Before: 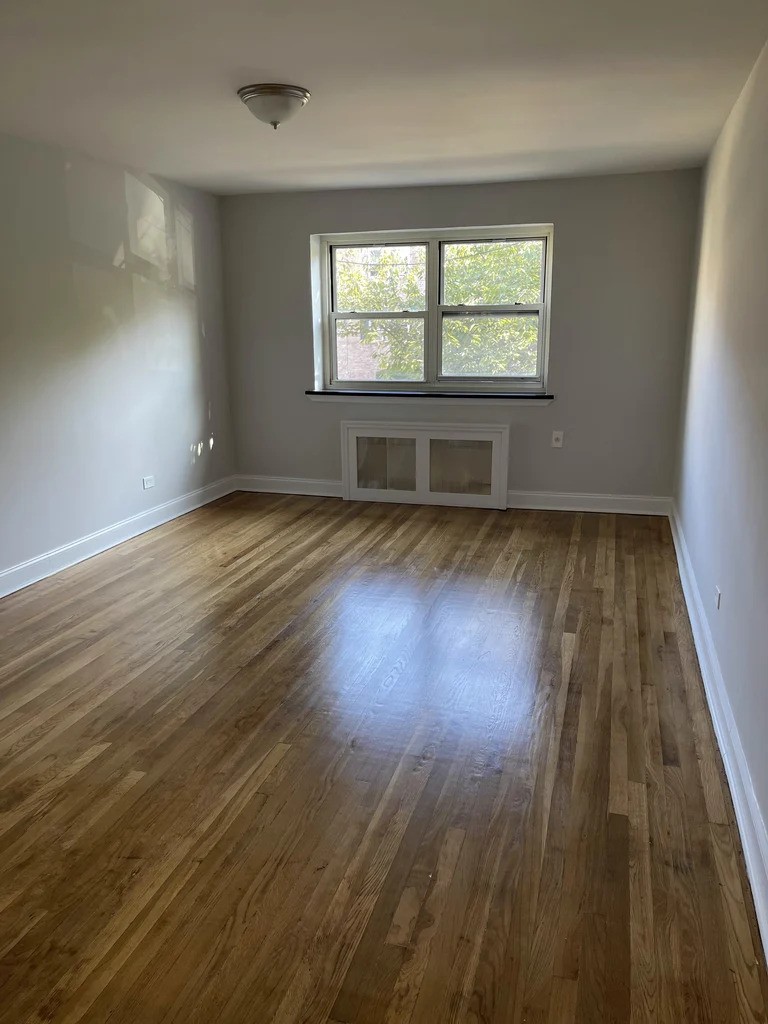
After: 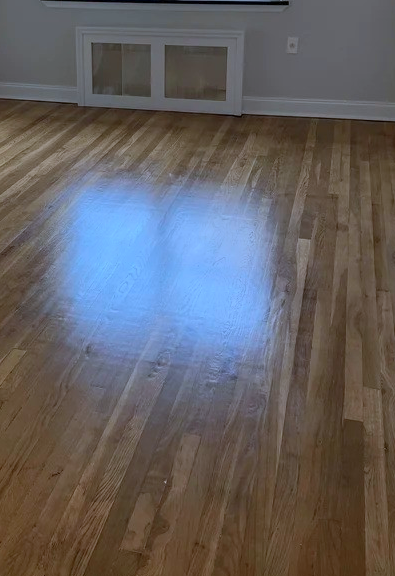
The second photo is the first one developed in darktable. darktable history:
contrast brightness saturation: saturation 0.18
color correction: highlights a* -2.12, highlights b* -18.53
crop: left 34.566%, top 38.491%, right 13.907%, bottom 5.163%
shadows and highlights: shadows 39.05, highlights -74.79
